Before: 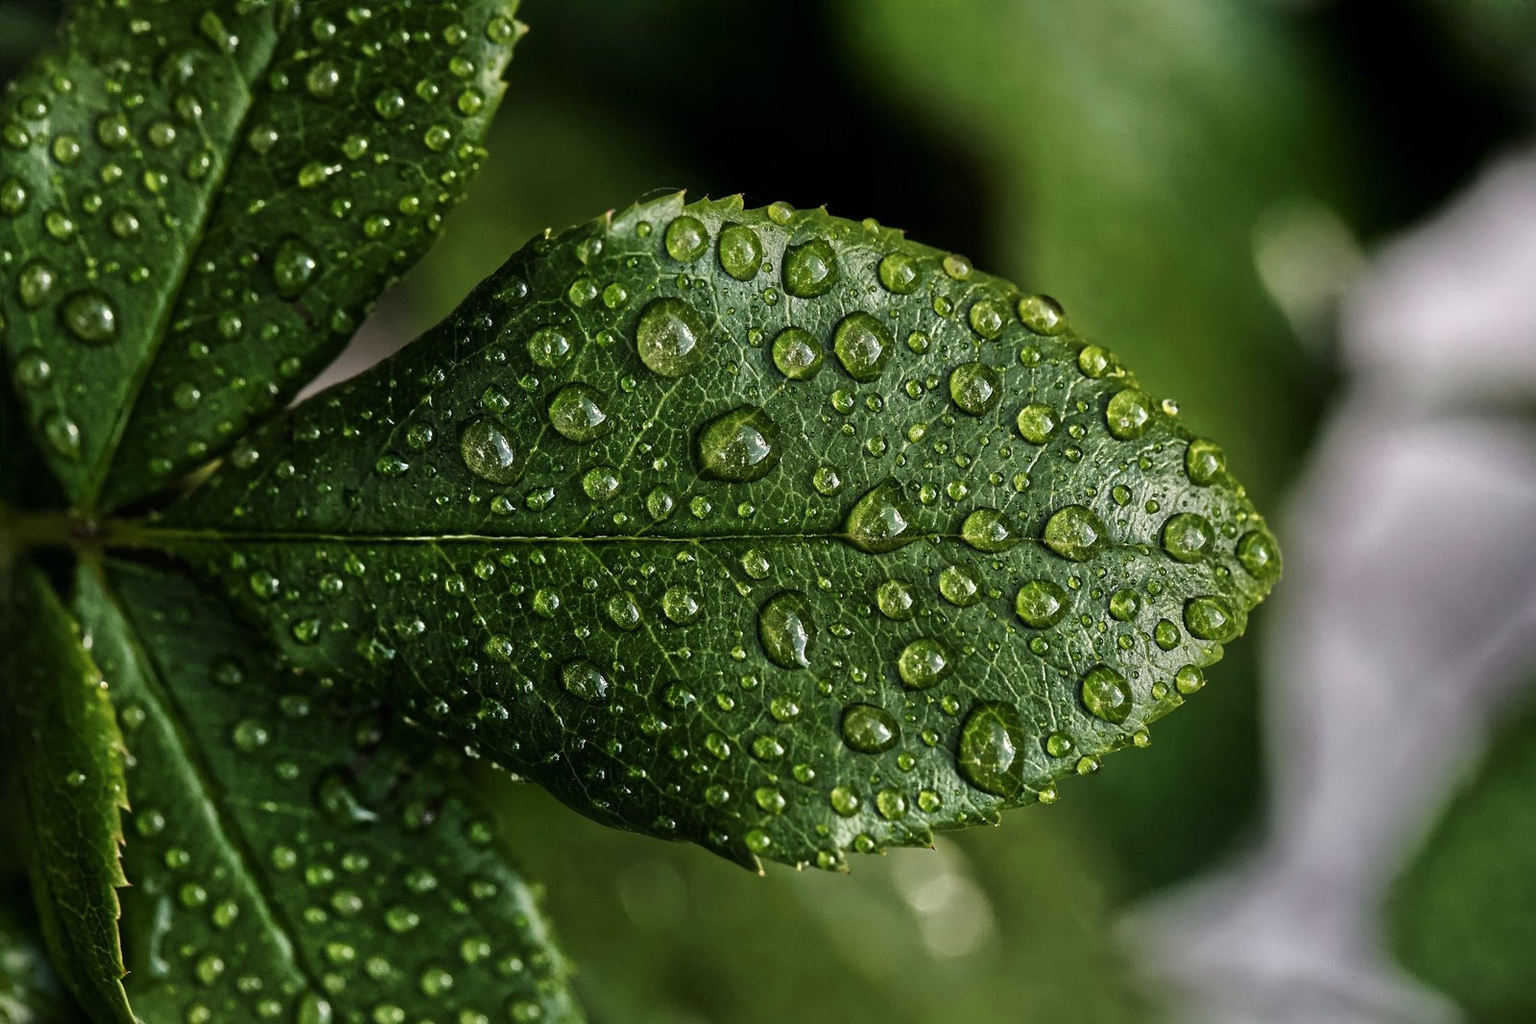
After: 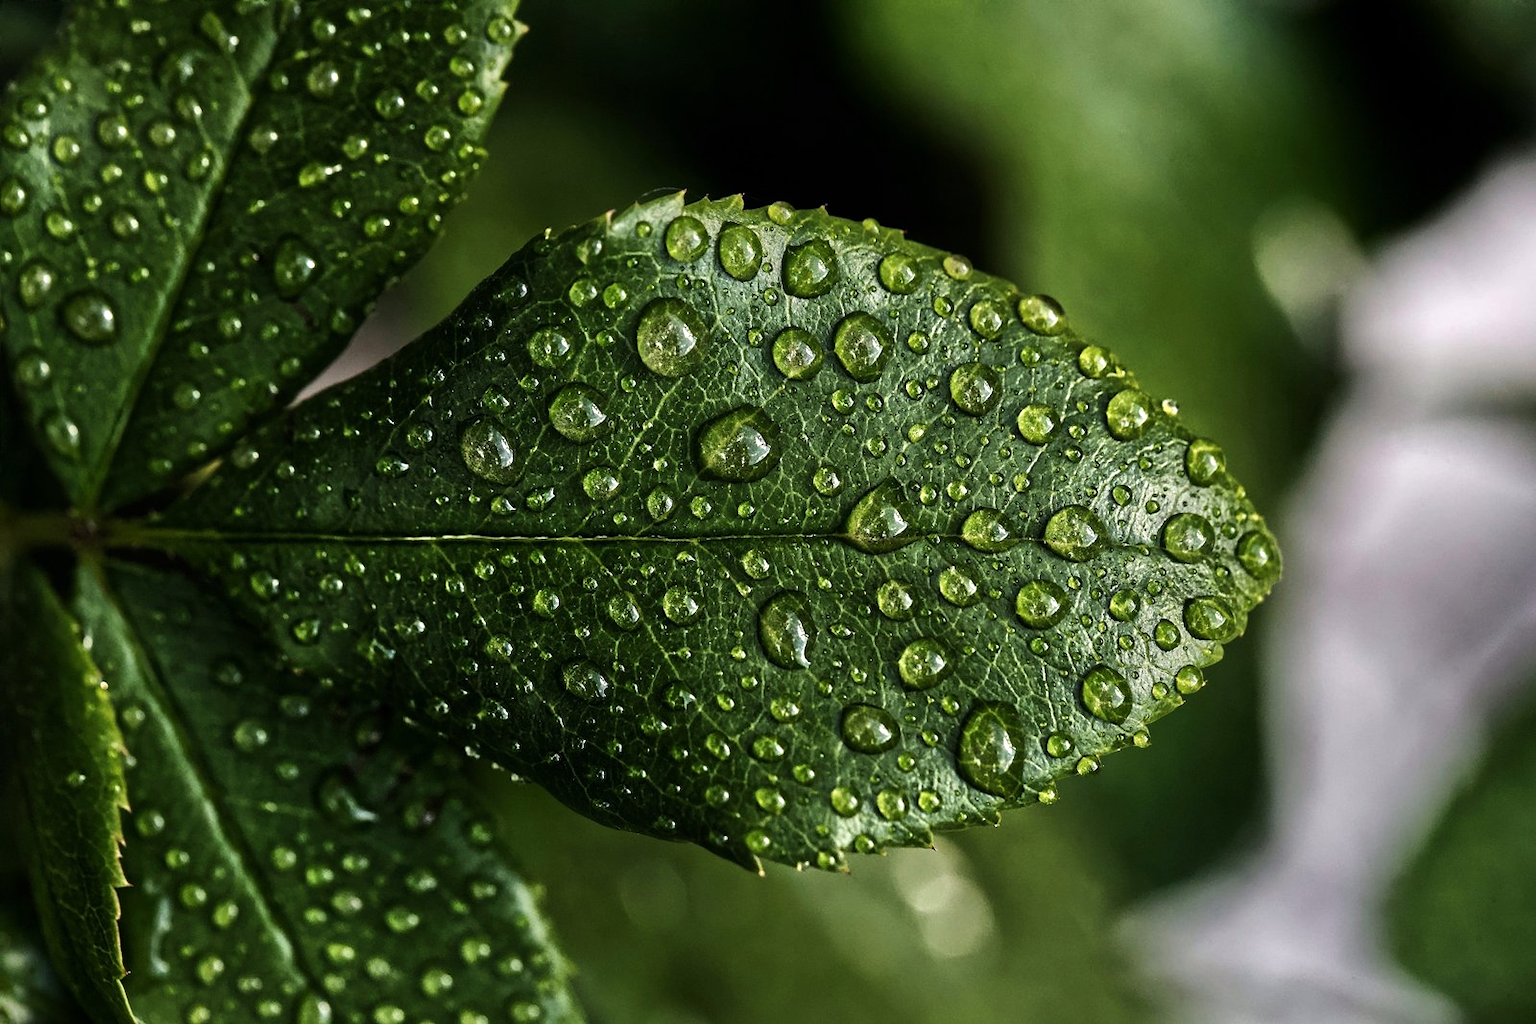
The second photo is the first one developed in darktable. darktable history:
tone equalizer: -8 EV -0.443 EV, -7 EV -0.398 EV, -6 EV -0.329 EV, -5 EV -0.251 EV, -3 EV 0.233 EV, -2 EV 0.327 EV, -1 EV 0.372 EV, +0 EV 0.428 EV, edges refinement/feathering 500, mask exposure compensation -1.57 EV, preserve details no
